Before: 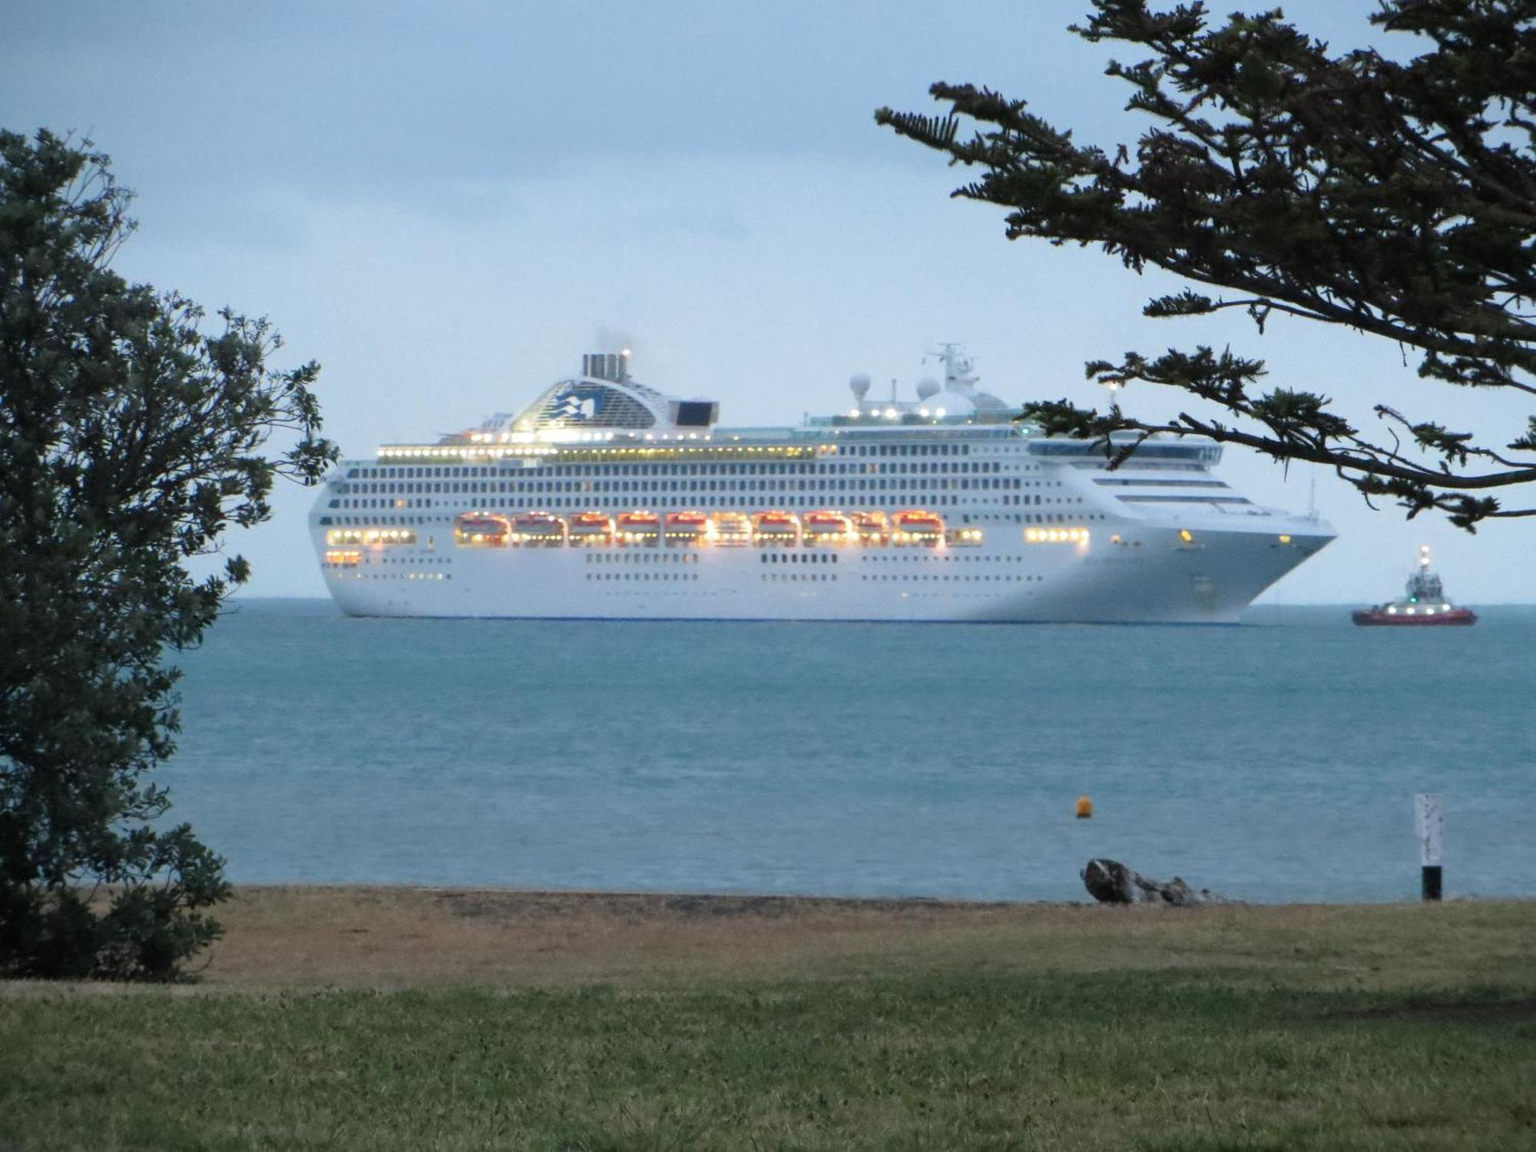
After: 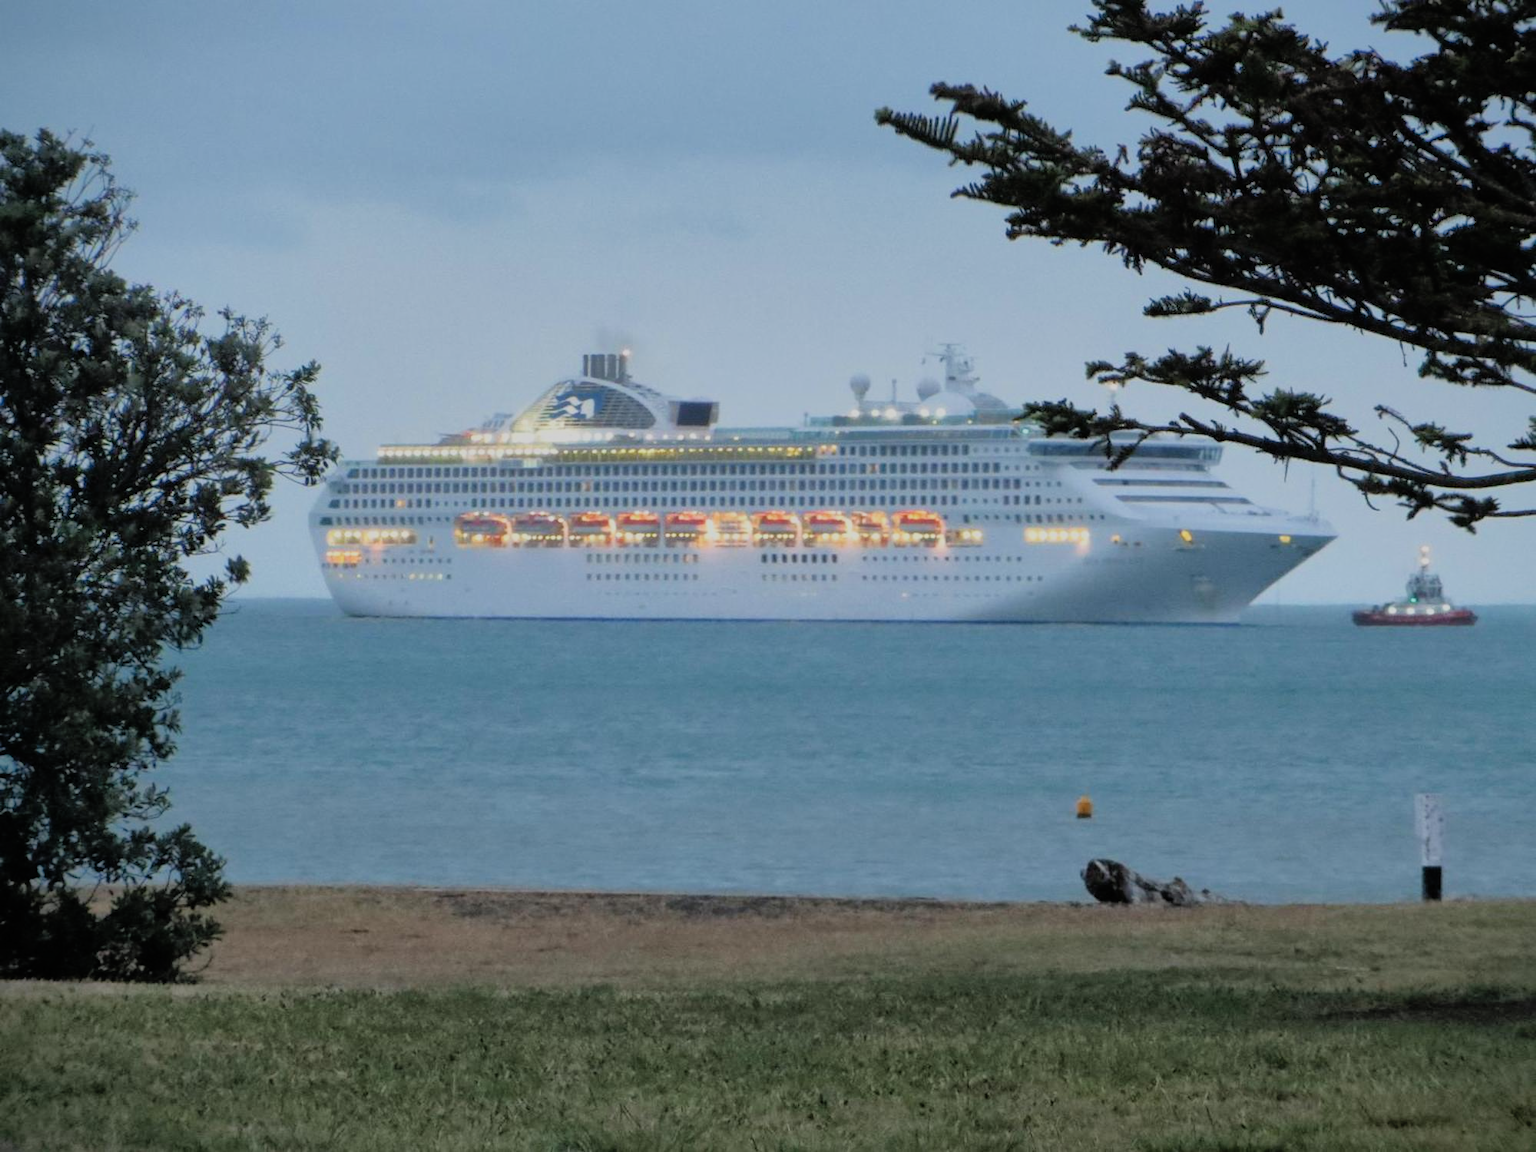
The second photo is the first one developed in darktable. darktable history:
filmic rgb: black relative exposure -7.92 EV, white relative exposure 4.13 EV, threshold 3 EV, hardness 4.02, latitude 51.22%, contrast 1.013, shadows ↔ highlights balance 5.35%, color science v5 (2021), contrast in shadows safe, contrast in highlights safe, enable highlight reconstruction true
shadows and highlights: on, module defaults
